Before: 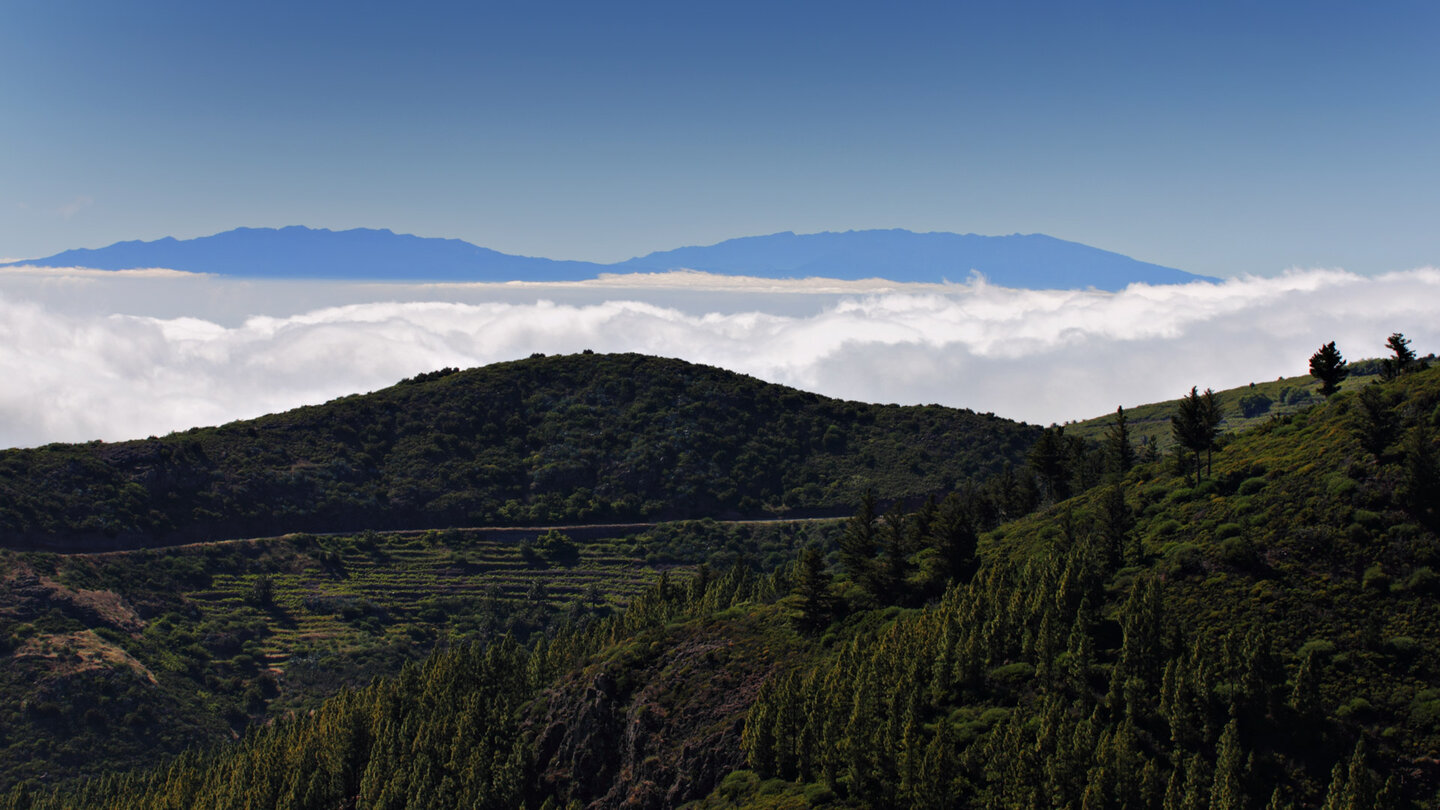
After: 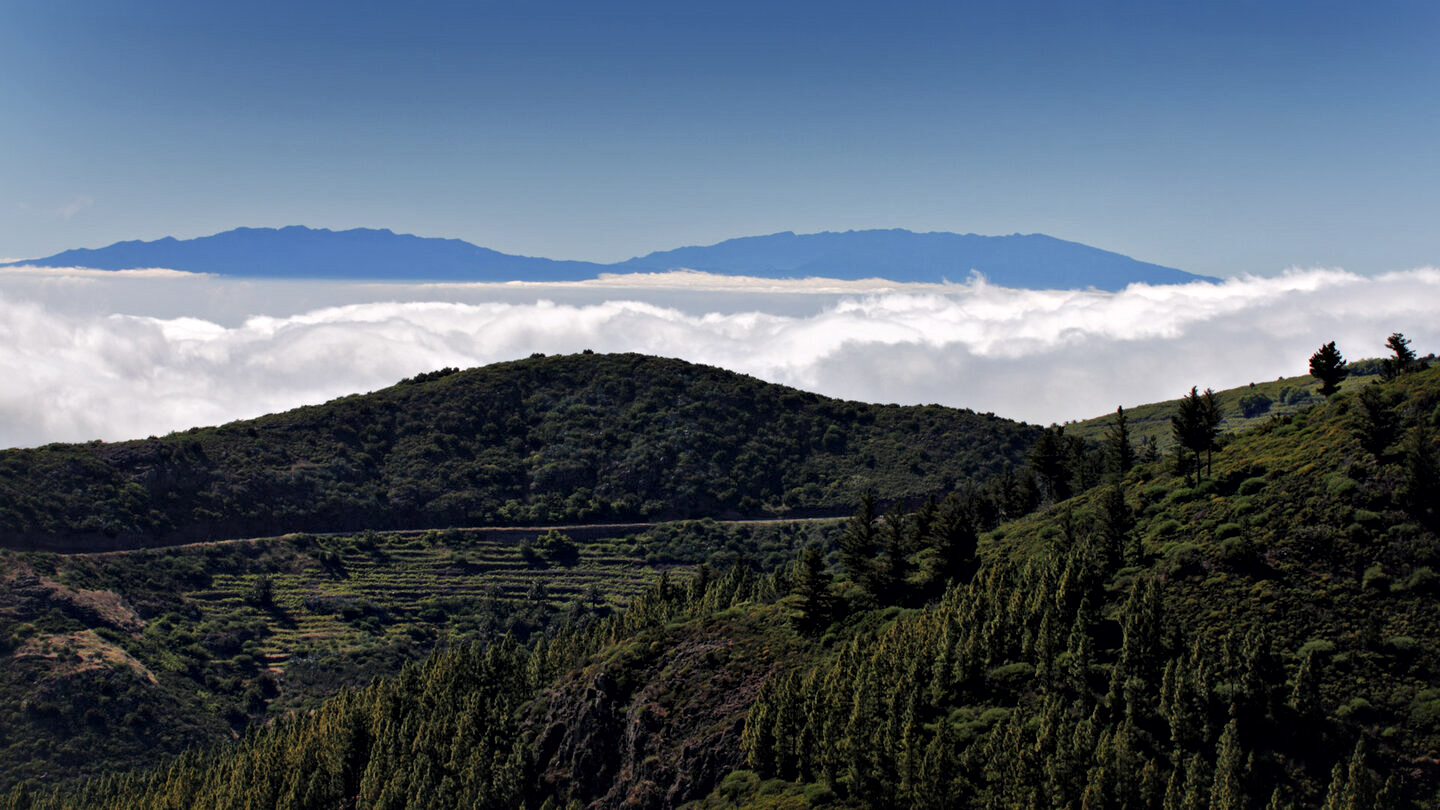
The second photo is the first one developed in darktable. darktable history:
local contrast: mode bilateral grid, contrast 21, coarseness 50, detail 158%, midtone range 0.2
